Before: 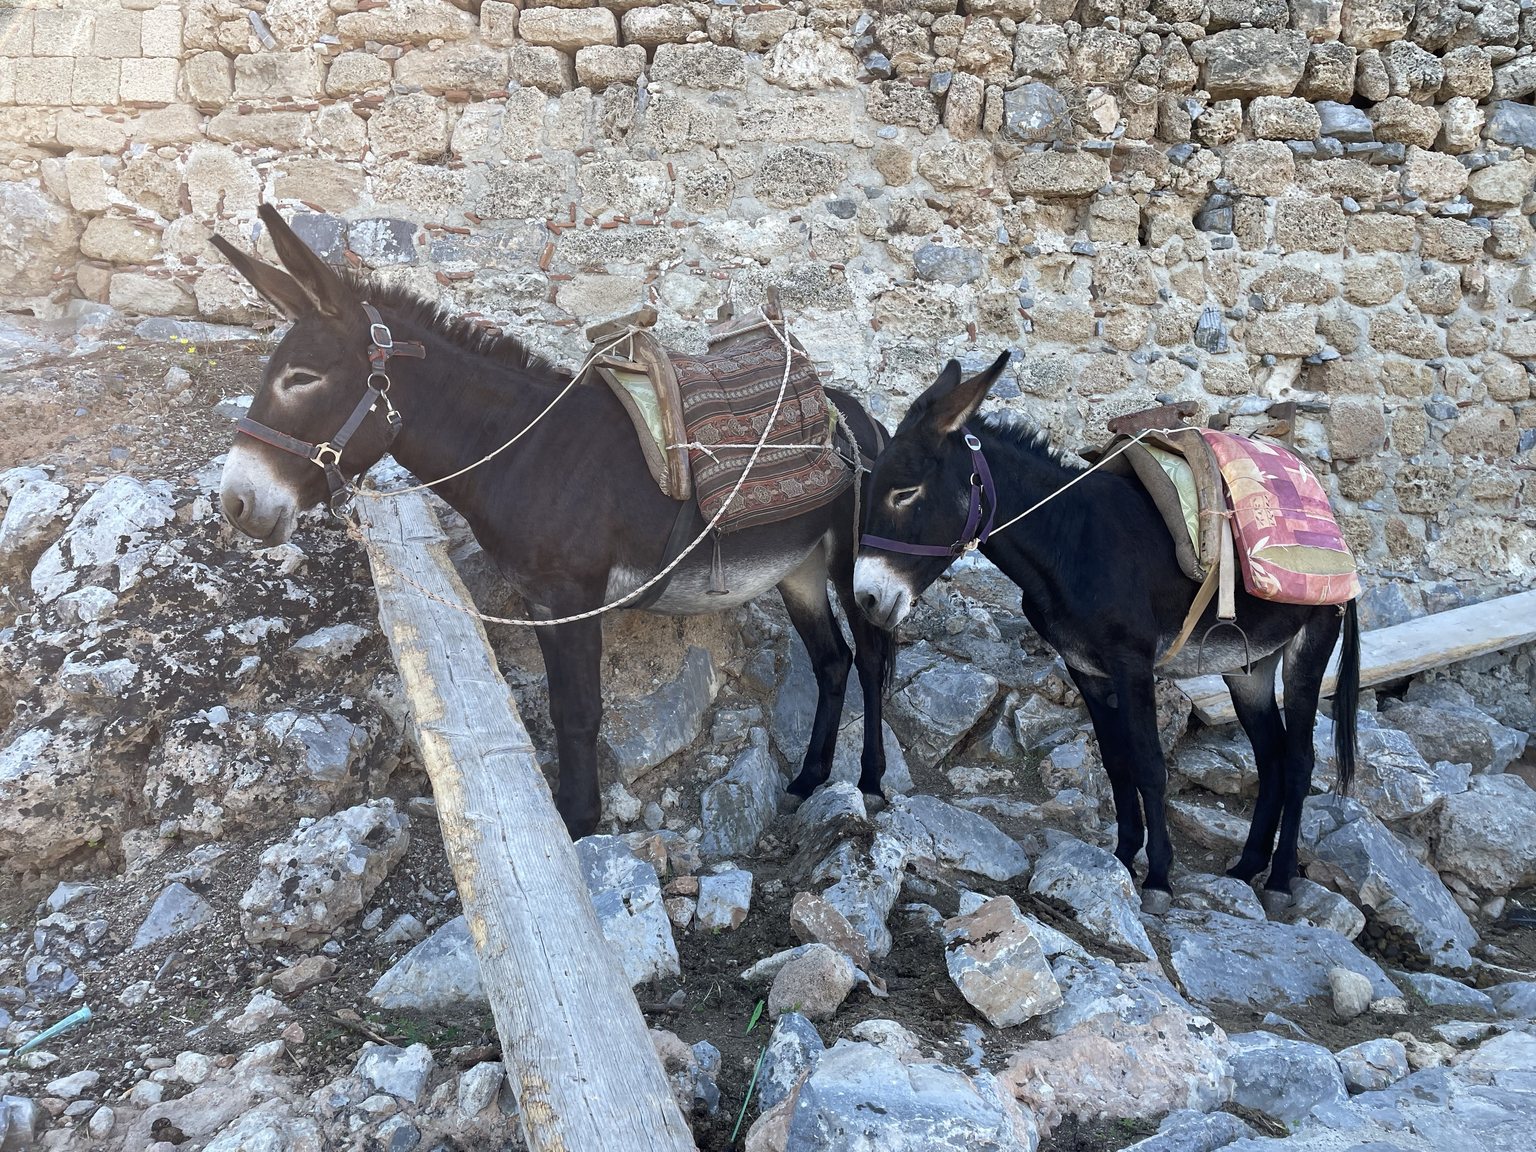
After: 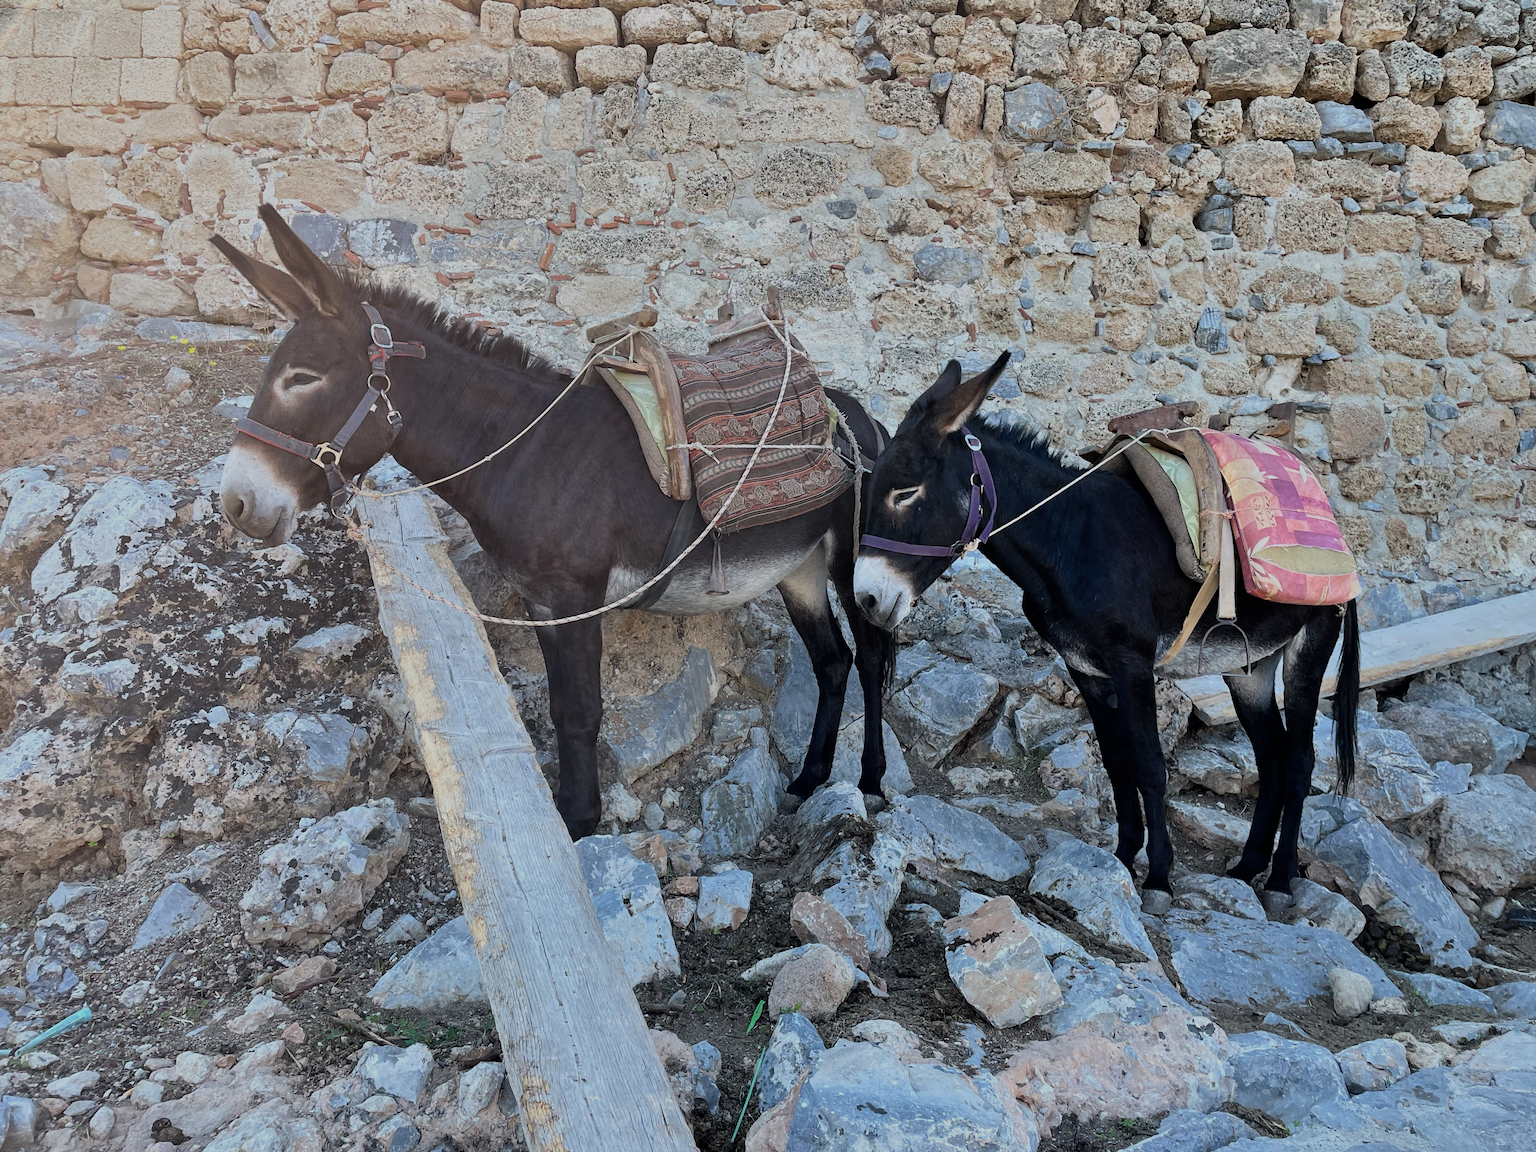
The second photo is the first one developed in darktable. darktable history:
filmic rgb: black relative exposure -7.48 EV, white relative exposure 4.83 EV, hardness 3.4, color science v6 (2022)
shadows and highlights: shadows 43.71, white point adjustment -1.46, soften with gaussian
